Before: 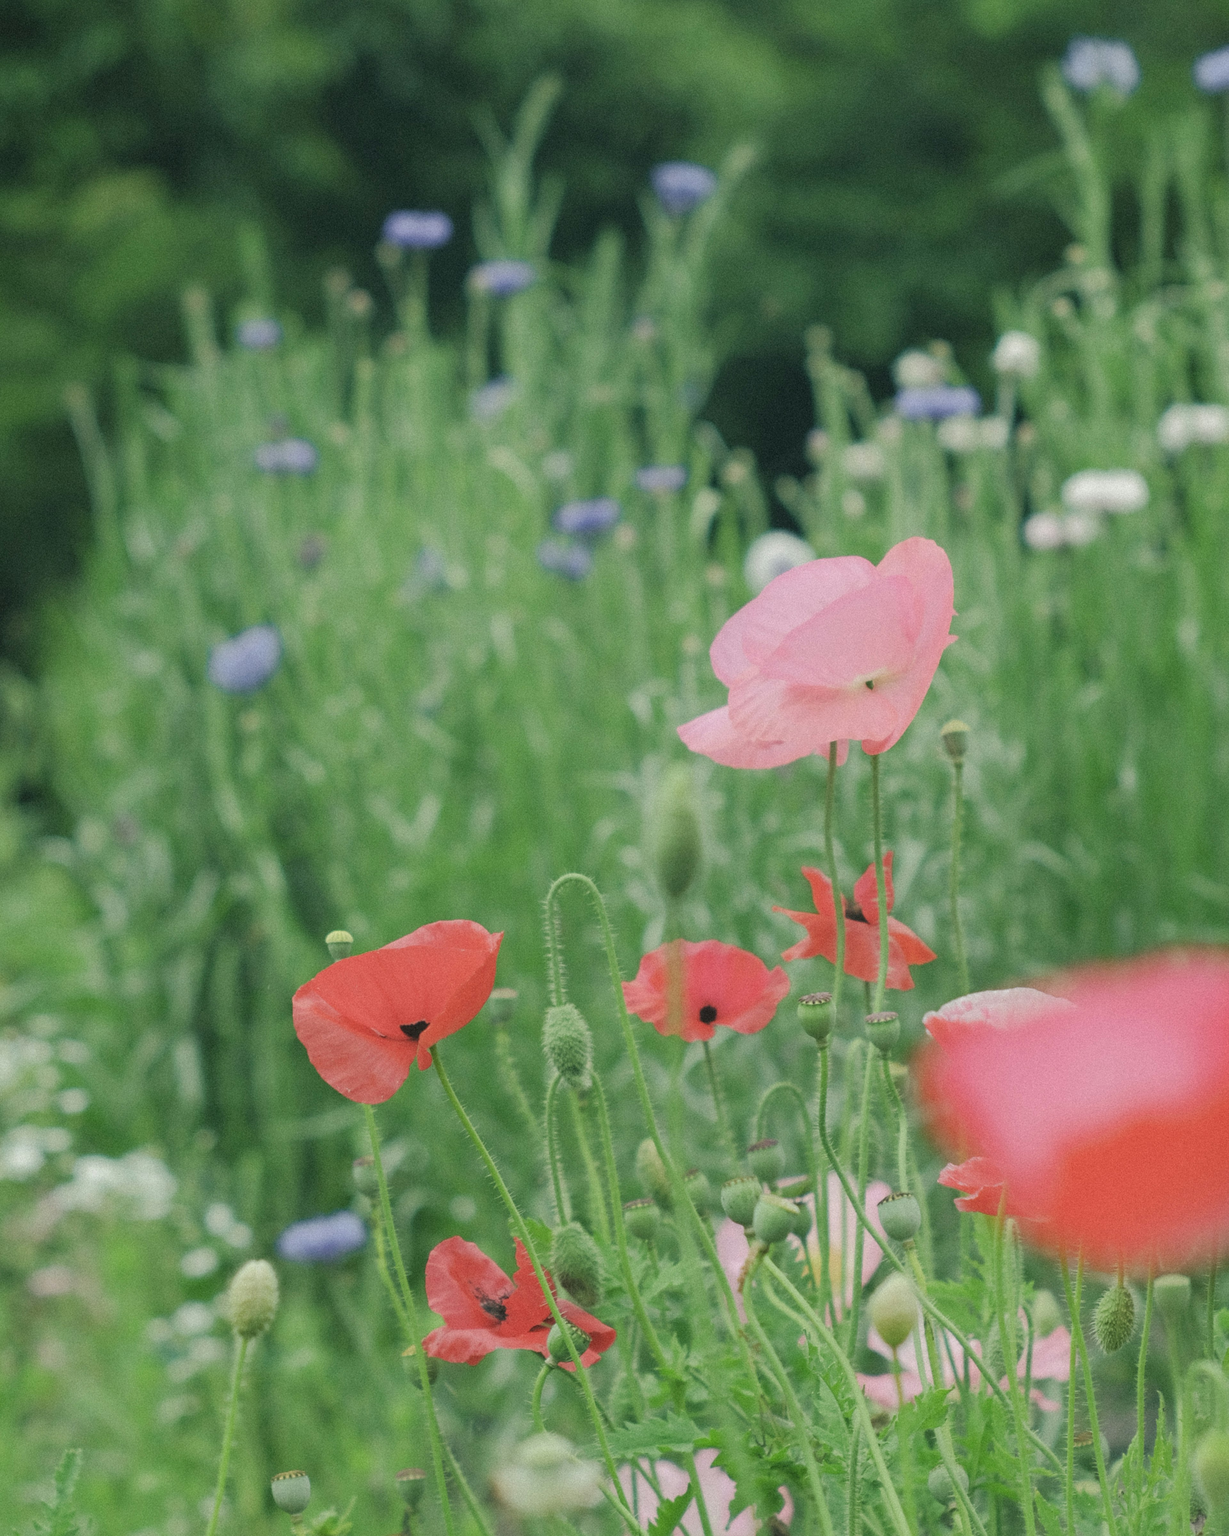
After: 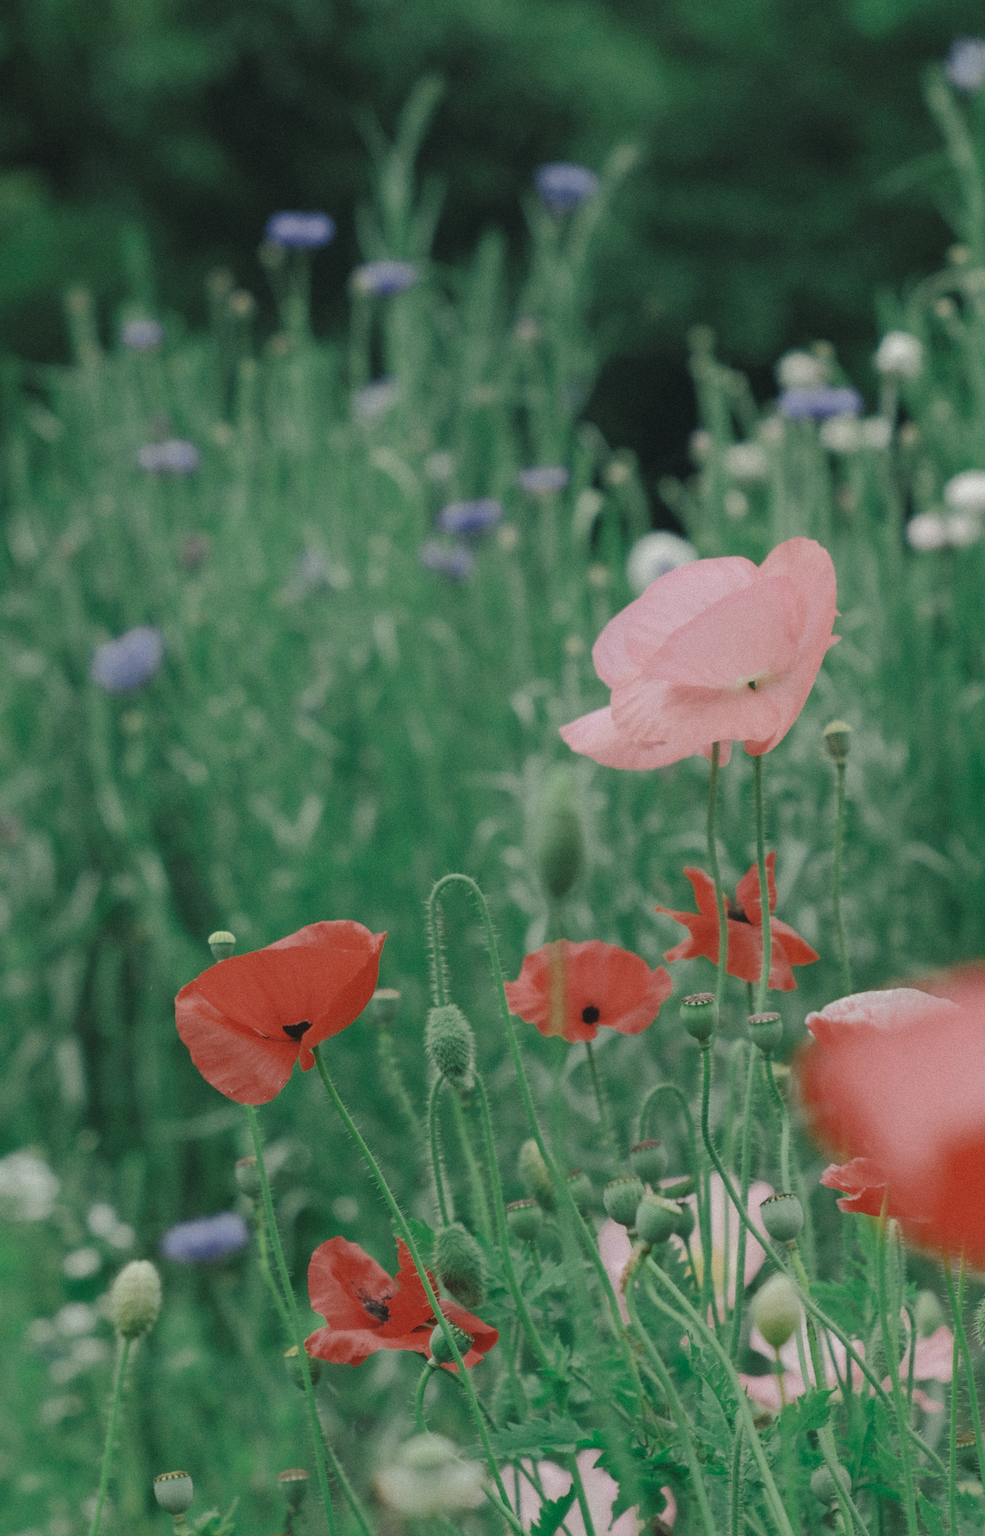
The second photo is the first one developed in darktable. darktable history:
tone curve: curves: ch0 [(0, 0) (0.003, 0.019) (0.011, 0.022) (0.025, 0.027) (0.044, 0.037) (0.069, 0.049) (0.1, 0.066) (0.136, 0.091) (0.177, 0.125) (0.224, 0.159) (0.277, 0.206) (0.335, 0.266) (0.399, 0.332) (0.468, 0.411) (0.543, 0.492) (0.623, 0.577) (0.709, 0.668) (0.801, 0.767) (0.898, 0.869) (1, 1)], preserve colors none
color zones: curves: ch0 [(0, 0.5) (0.125, 0.4) (0.25, 0.5) (0.375, 0.4) (0.5, 0.4) (0.625, 0.35) (0.75, 0.35) (0.875, 0.5)]; ch1 [(0, 0.35) (0.125, 0.45) (0.25, 0.35) (0.375, 0.35) (0.5, 0.35) (0.625, 0.35) (0.75, 0.45) (0.875, 0.35)]; ch2 [(0, 0.6) (0.125, 0.5) (0.25, 0.5) (0.375, 0.6) (0.5, 0.6) (0.625, 0.5) (0.75, 0.5) (0.875, 0.5)]
crop and rotate: left 9.597%, right 10.195%
